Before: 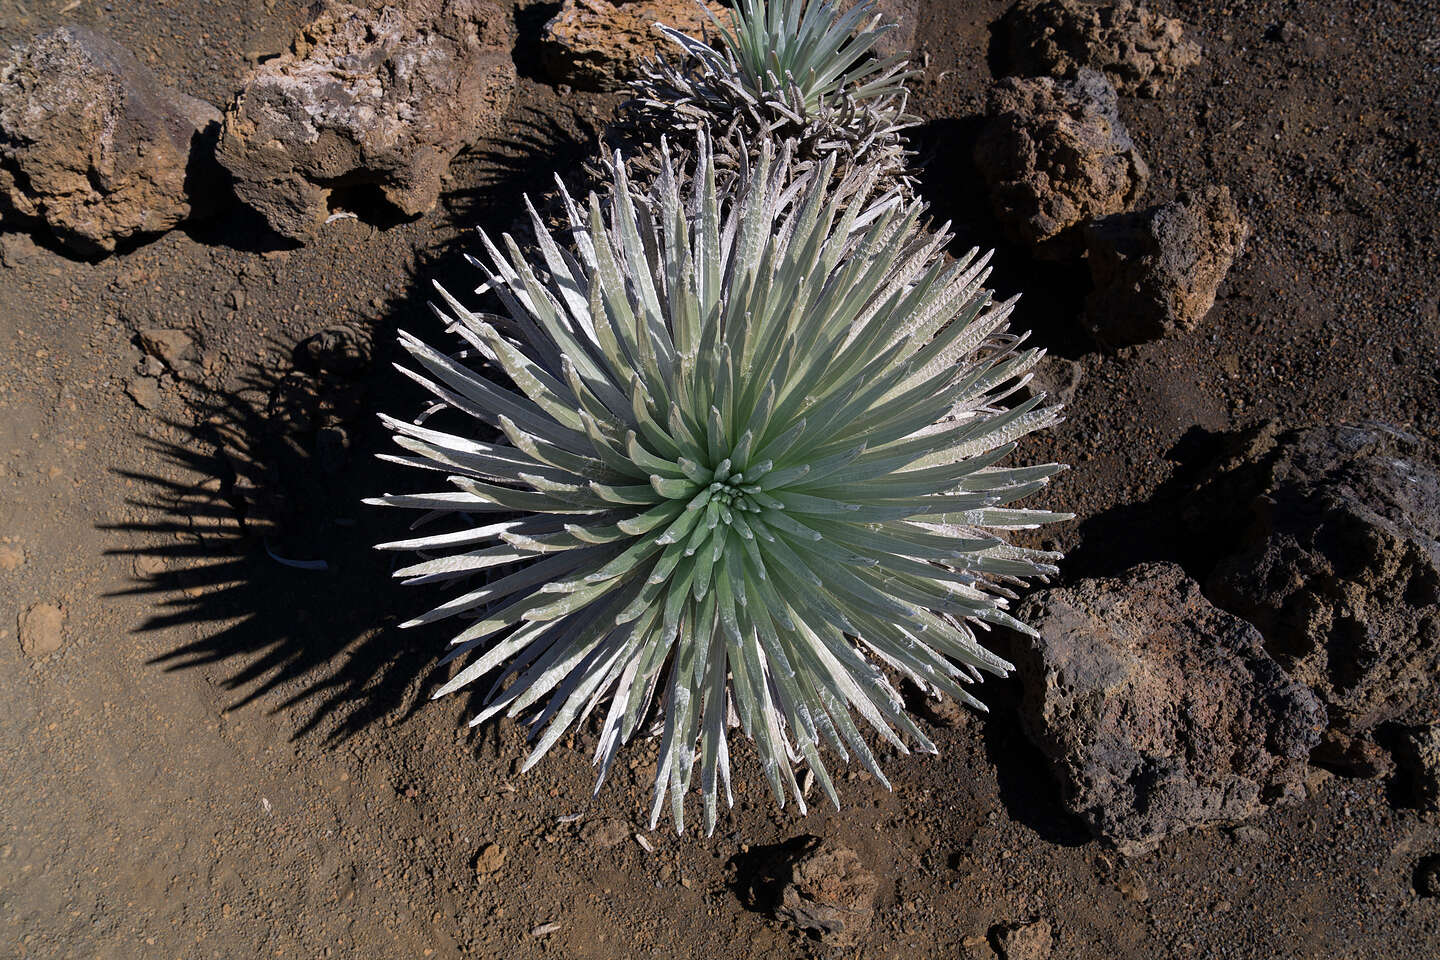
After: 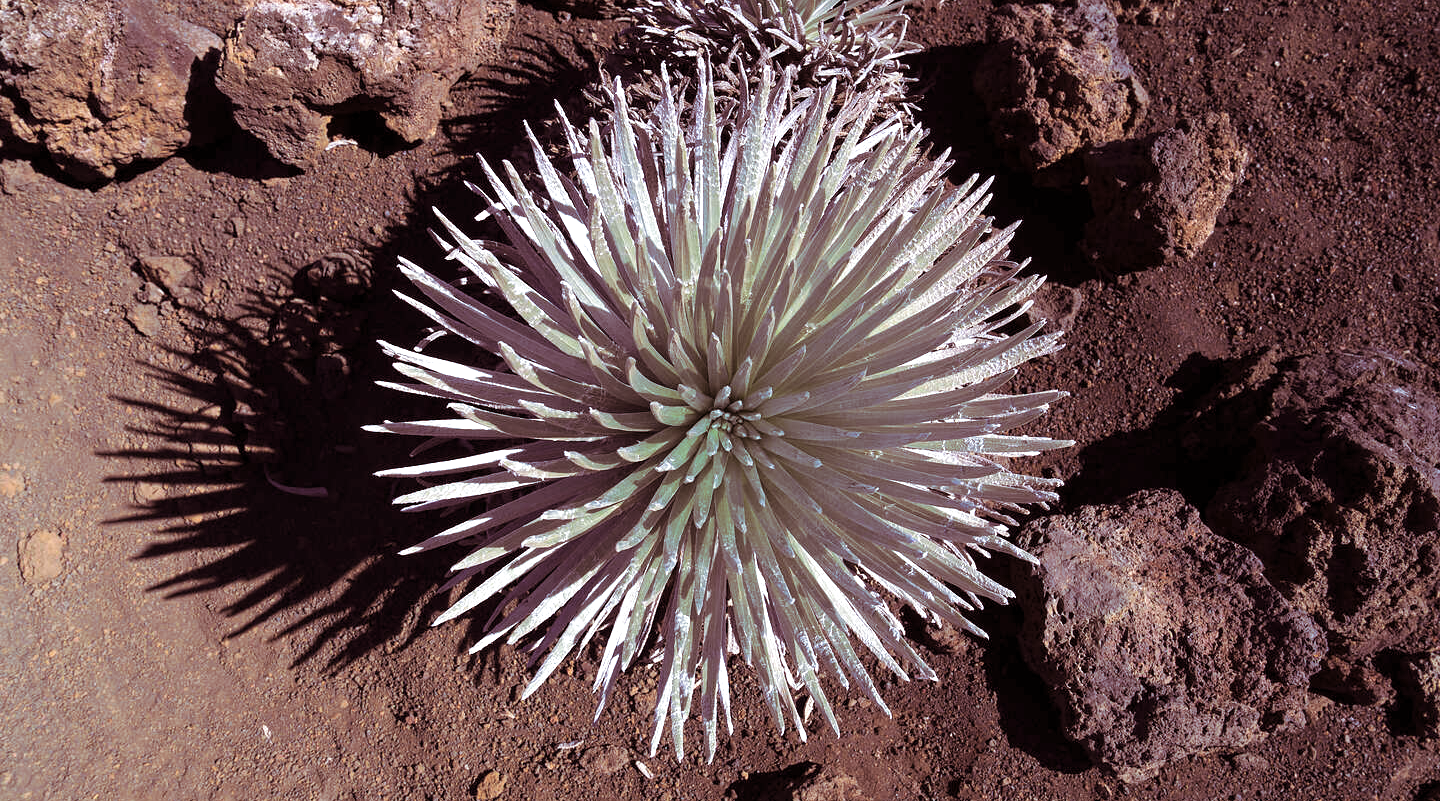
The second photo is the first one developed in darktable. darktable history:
color calibration: illuminant as shot in camera, x 0.358, y 0.373, temperature 4628.91 K
exposure: exposure 0.6 EV, compensate highlight preservation false
crop: top 7.625%, bottom 8.027%
color balance rgb: perceptual saturation grading › global saturation 10%, global vibrance 10%
split-toning: on, module defaults
